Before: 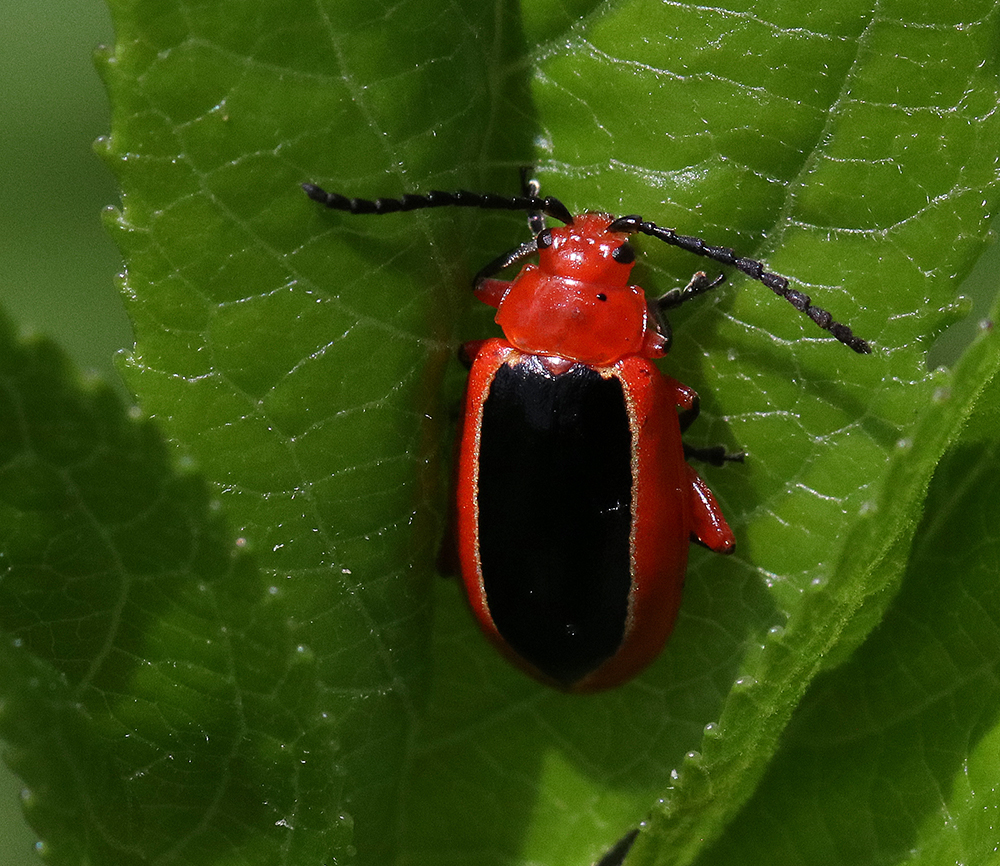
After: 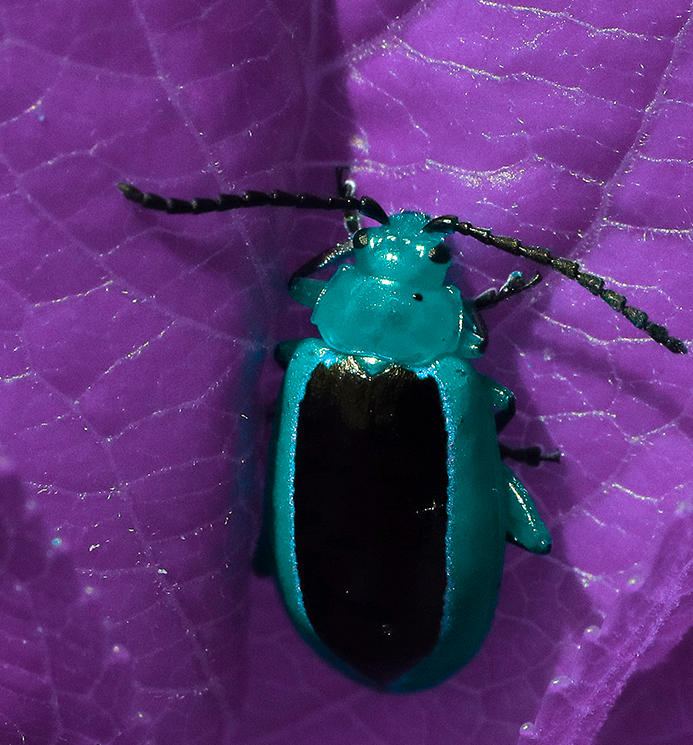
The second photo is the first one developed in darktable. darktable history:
color balance rgb: hue shift 180°, global vibrance 50%, contrast 0.32%
crop: left 18.479%, right 12.2%, bottom 13.971%
